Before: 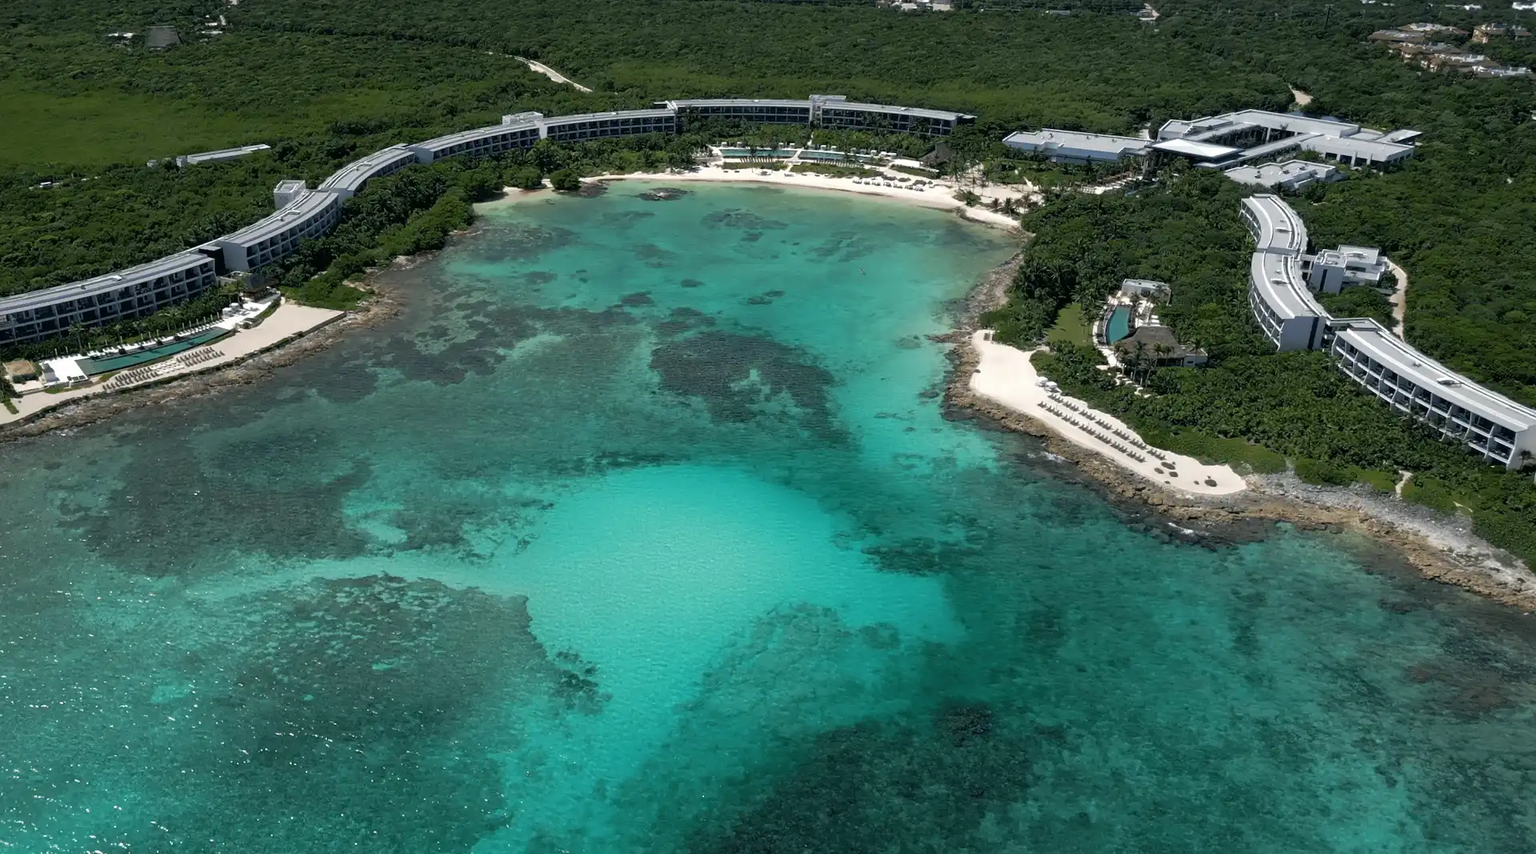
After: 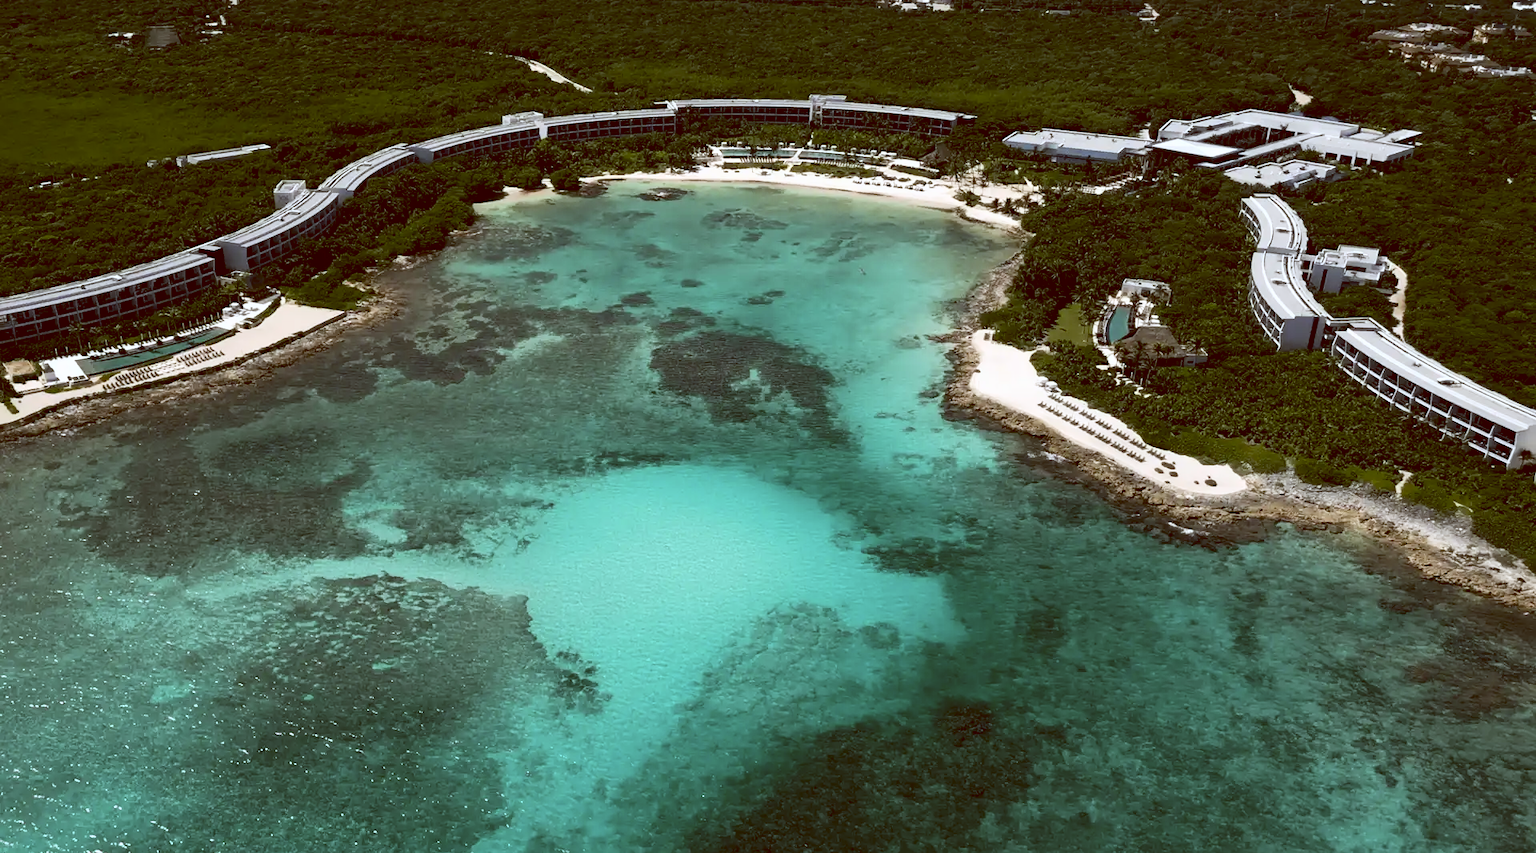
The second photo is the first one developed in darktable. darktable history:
contrast brightness saturation: contrast 0.28
color balance: lift [1, 1.011, 0.999, 0.989], gamma [1.109, 1.045, 1.039, 0.955], gain [0.917, 0.936, 0.952, 1.064], contrast 2.32%, contrast fulcrum 19%, output saturation 101%
